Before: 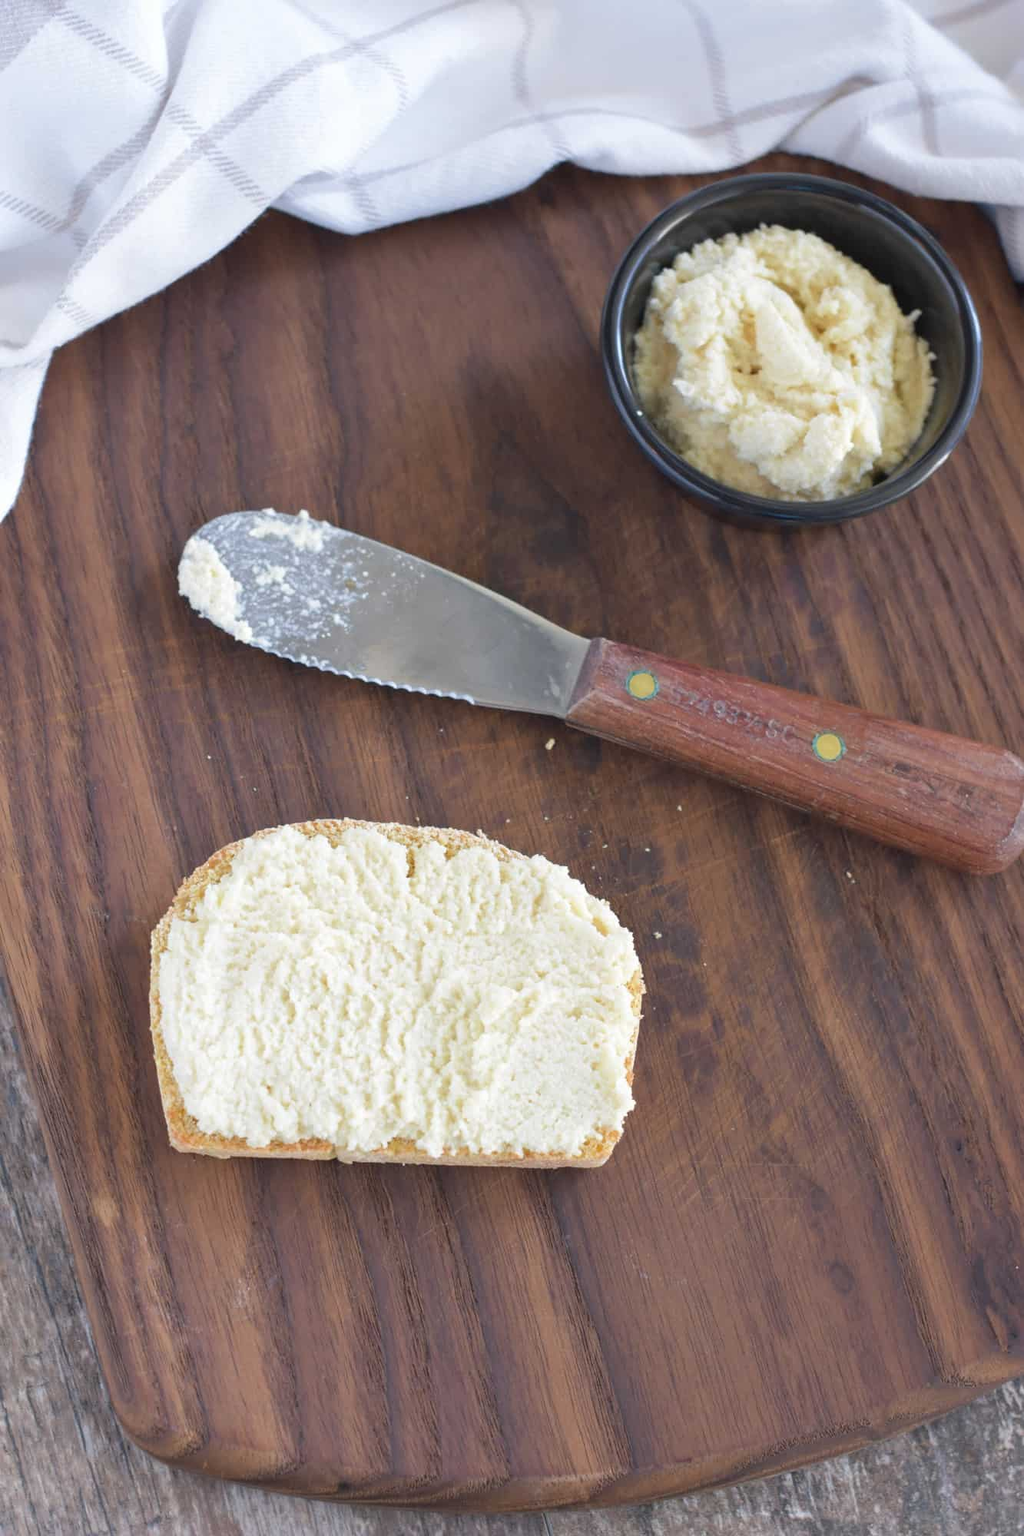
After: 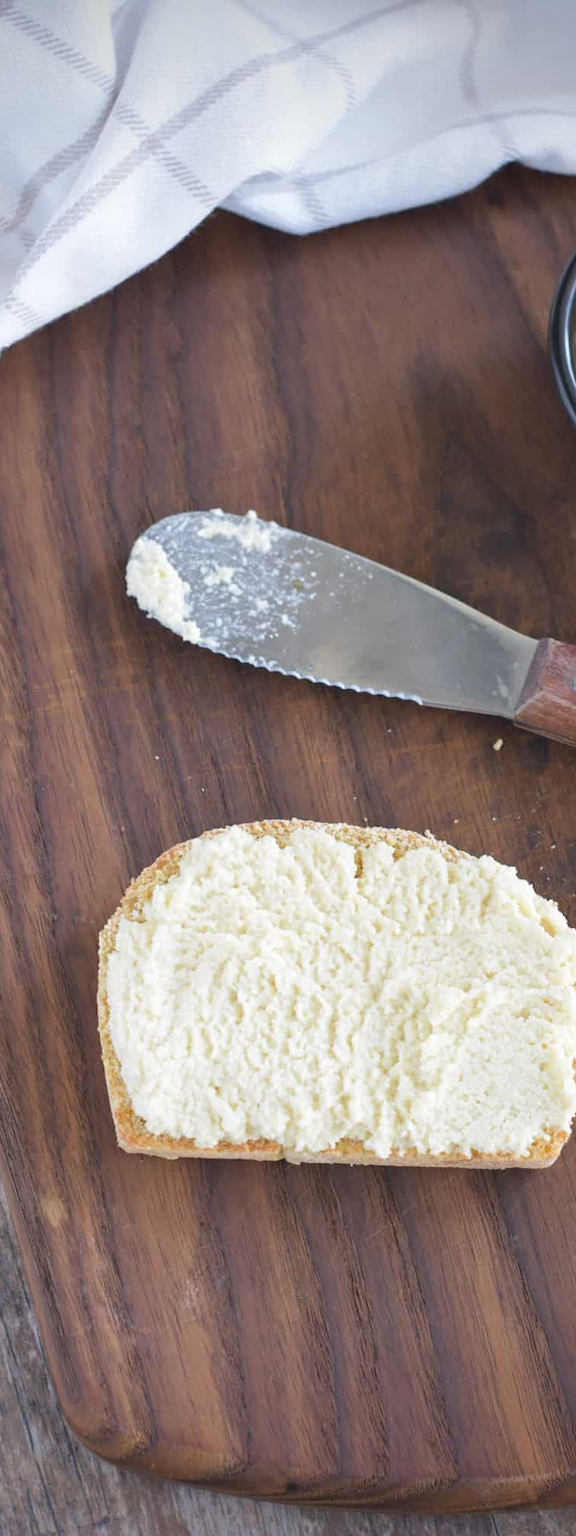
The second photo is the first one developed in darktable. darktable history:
crop: left 5.114%, right 38.589%
vignetting: fall-off start 88.53%, fall-off radius 44.2%, saturation 0.376, width/height ratio 1.161
